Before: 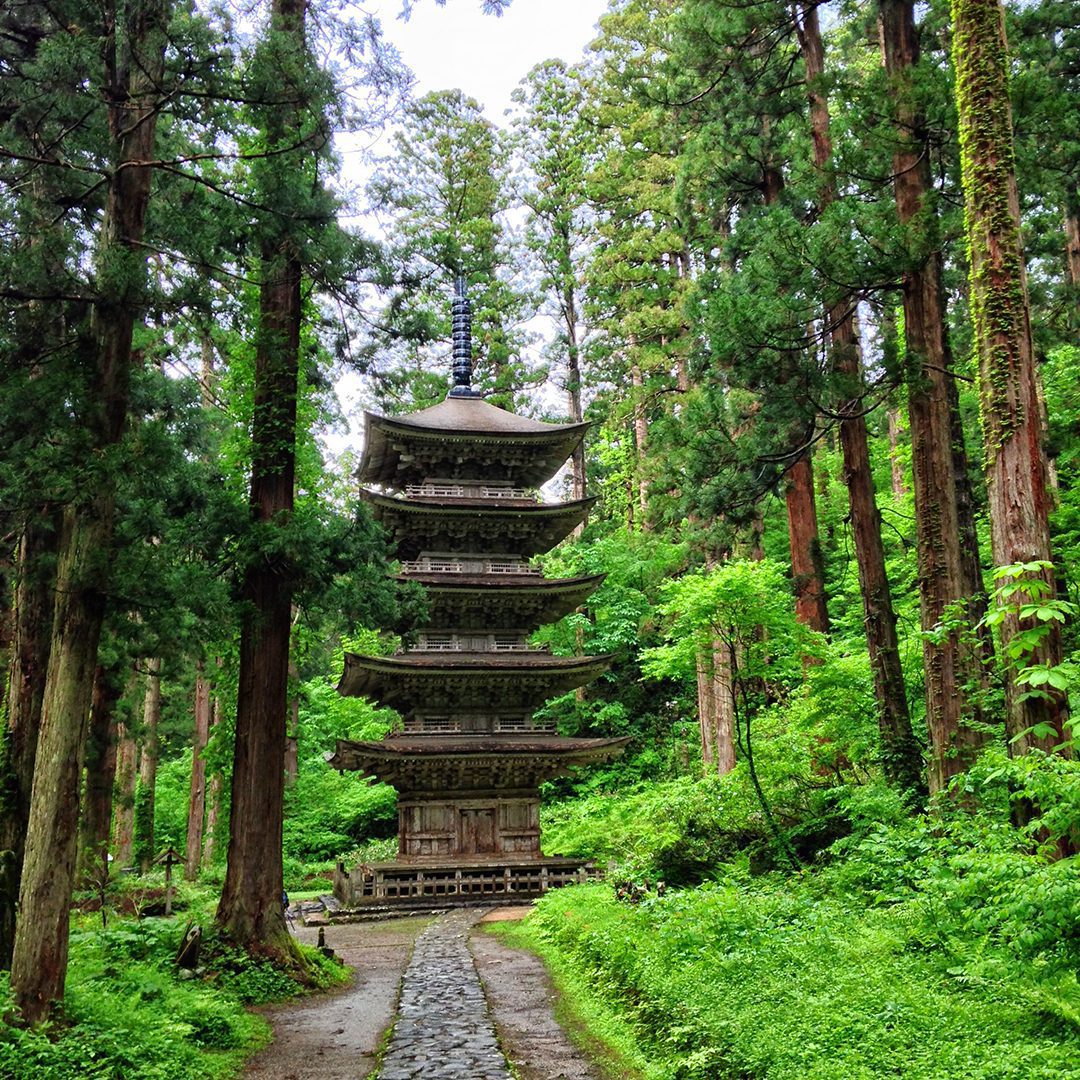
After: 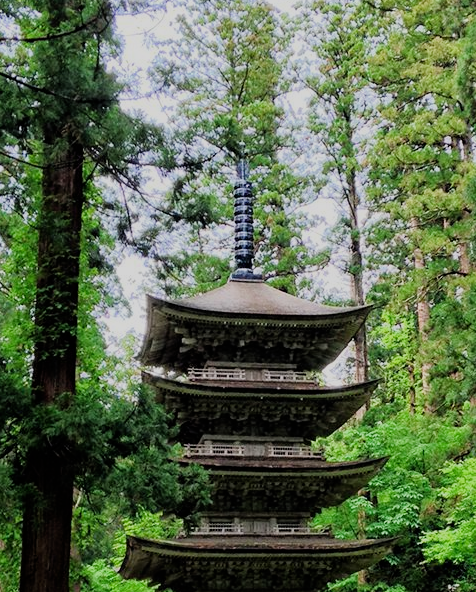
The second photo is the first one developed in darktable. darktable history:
crop: left 20.248%, top 10.86%, right 35.675%, bottom 34.321%
filmic rgb: black relative exposure -7.65 EV, white relative exposure 4.56 EV, hardness 3.61
